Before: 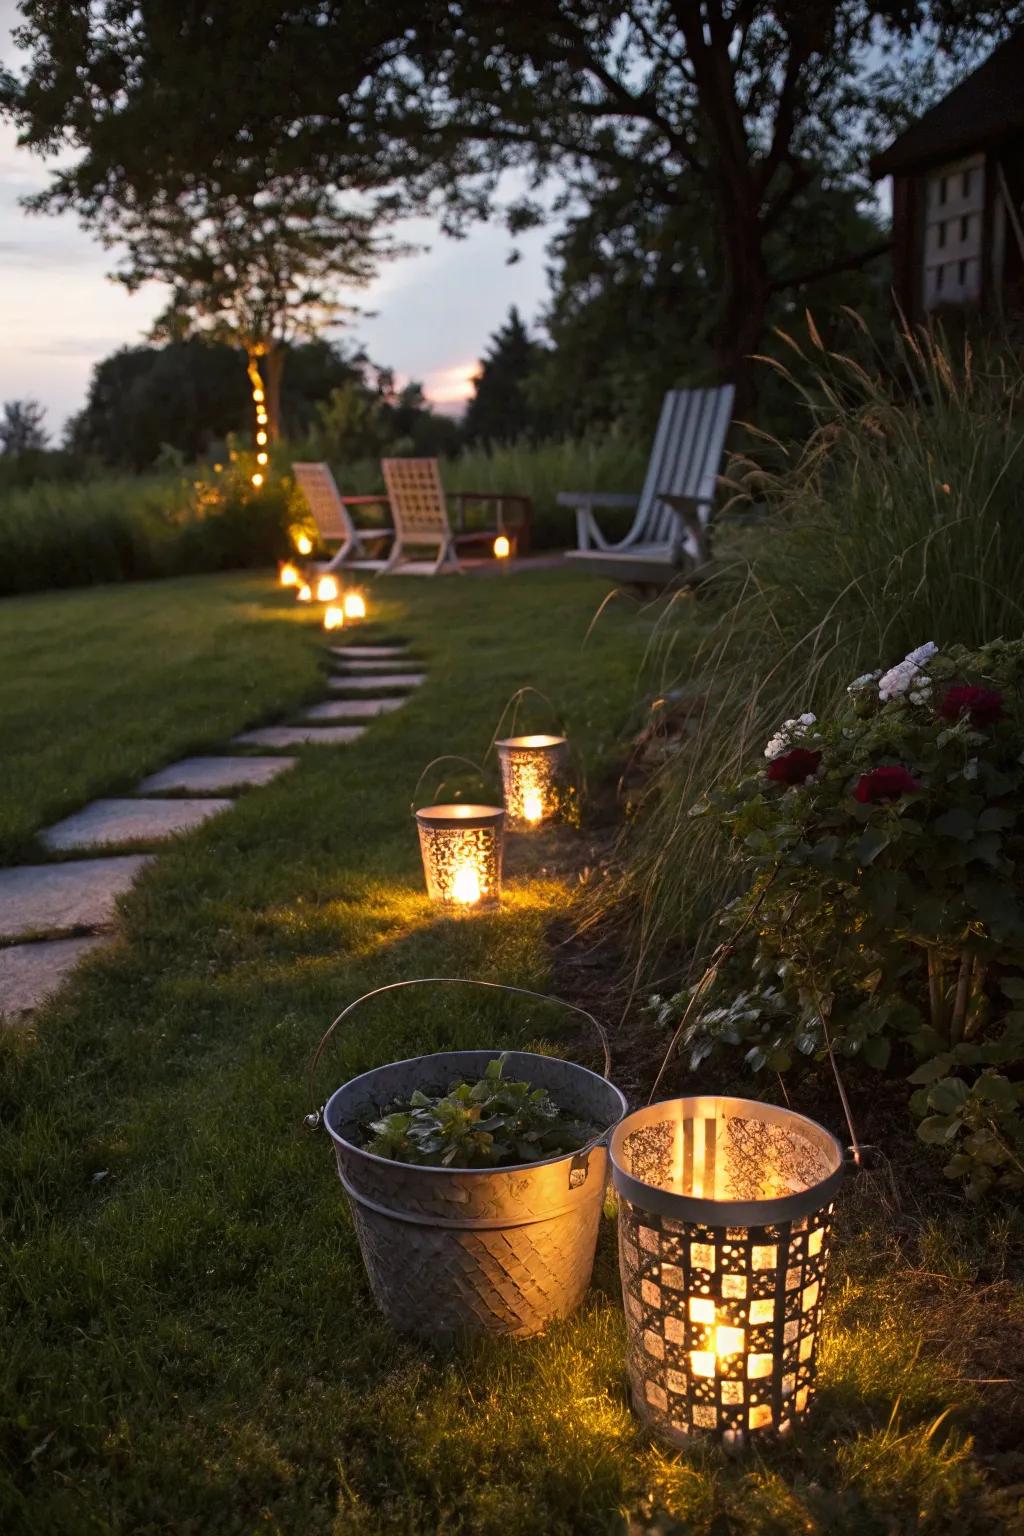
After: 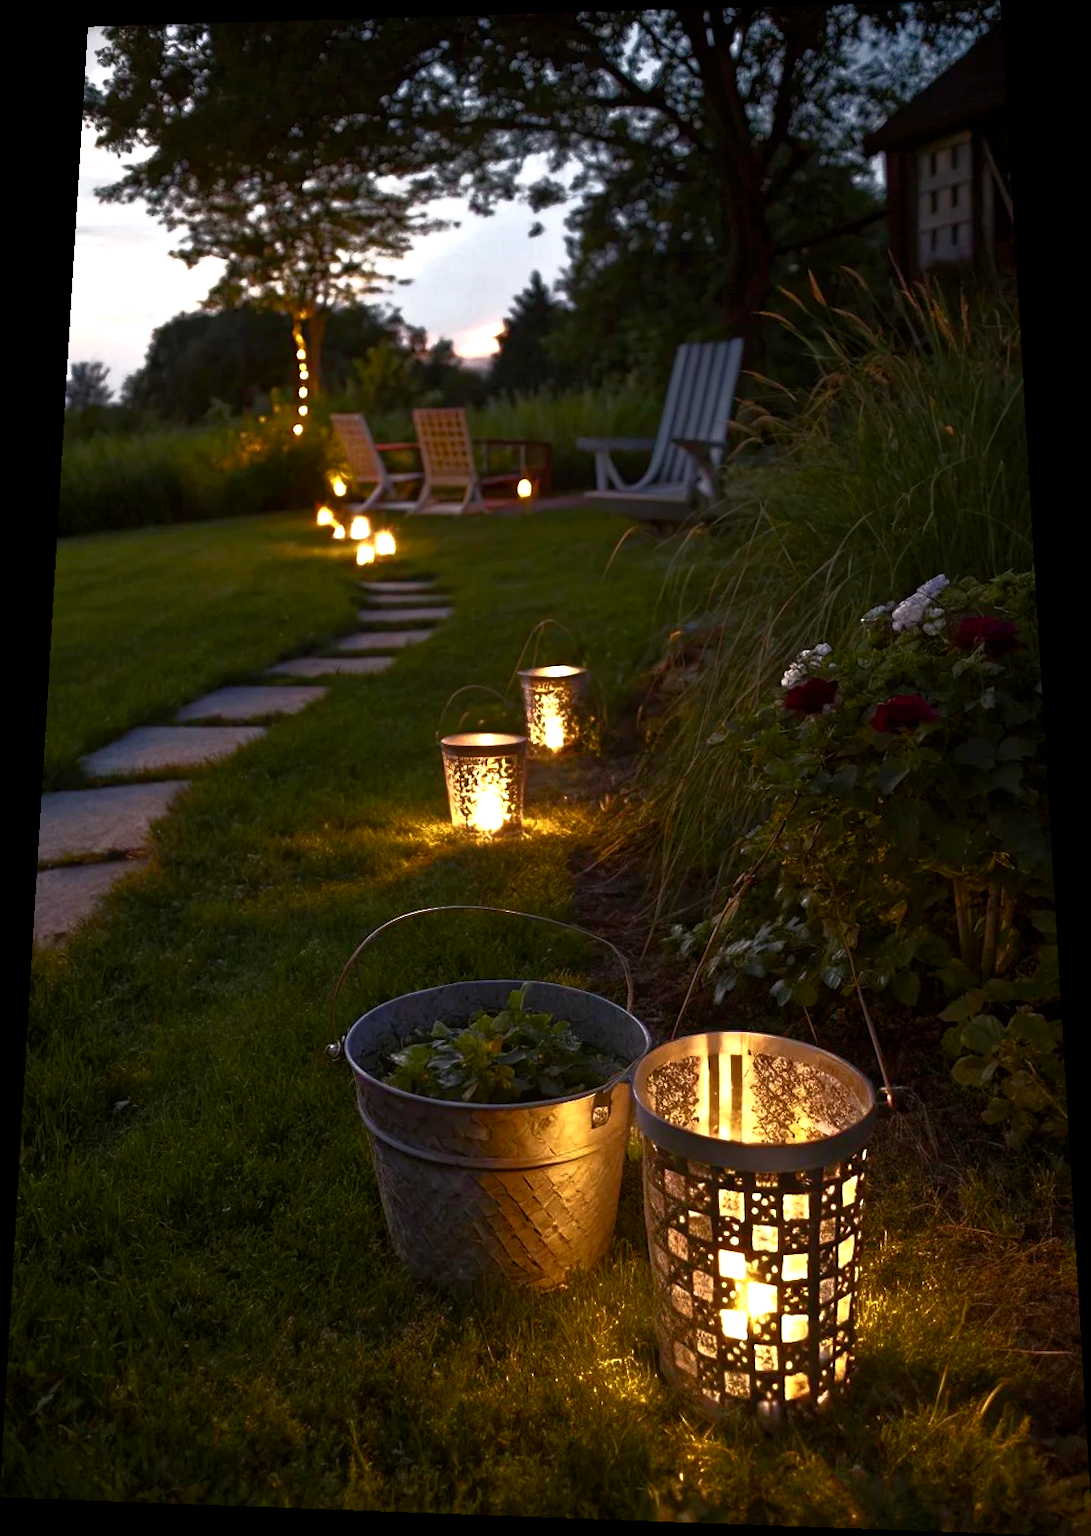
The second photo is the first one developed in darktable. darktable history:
color balance rgb: perceptual saturation grading › global saturation 20%, perceptual saturation grading › highlights -25%, perceptual saturation grading › shadows 50%
exposure: black level correction 0.001, exposure 0.5 EV, compensate exposure bias true, compensate highlight preservation false
base curve: curves: ch0 [(0, 0) (0.564, 0.291) (0.802, 0.731) (1, 1)]
rotate and perspective: rotation 0.128°, lens shift (vertical) -0.181, lens shift (horizontal) -0.044, shear 0.001, automatic cropping off
